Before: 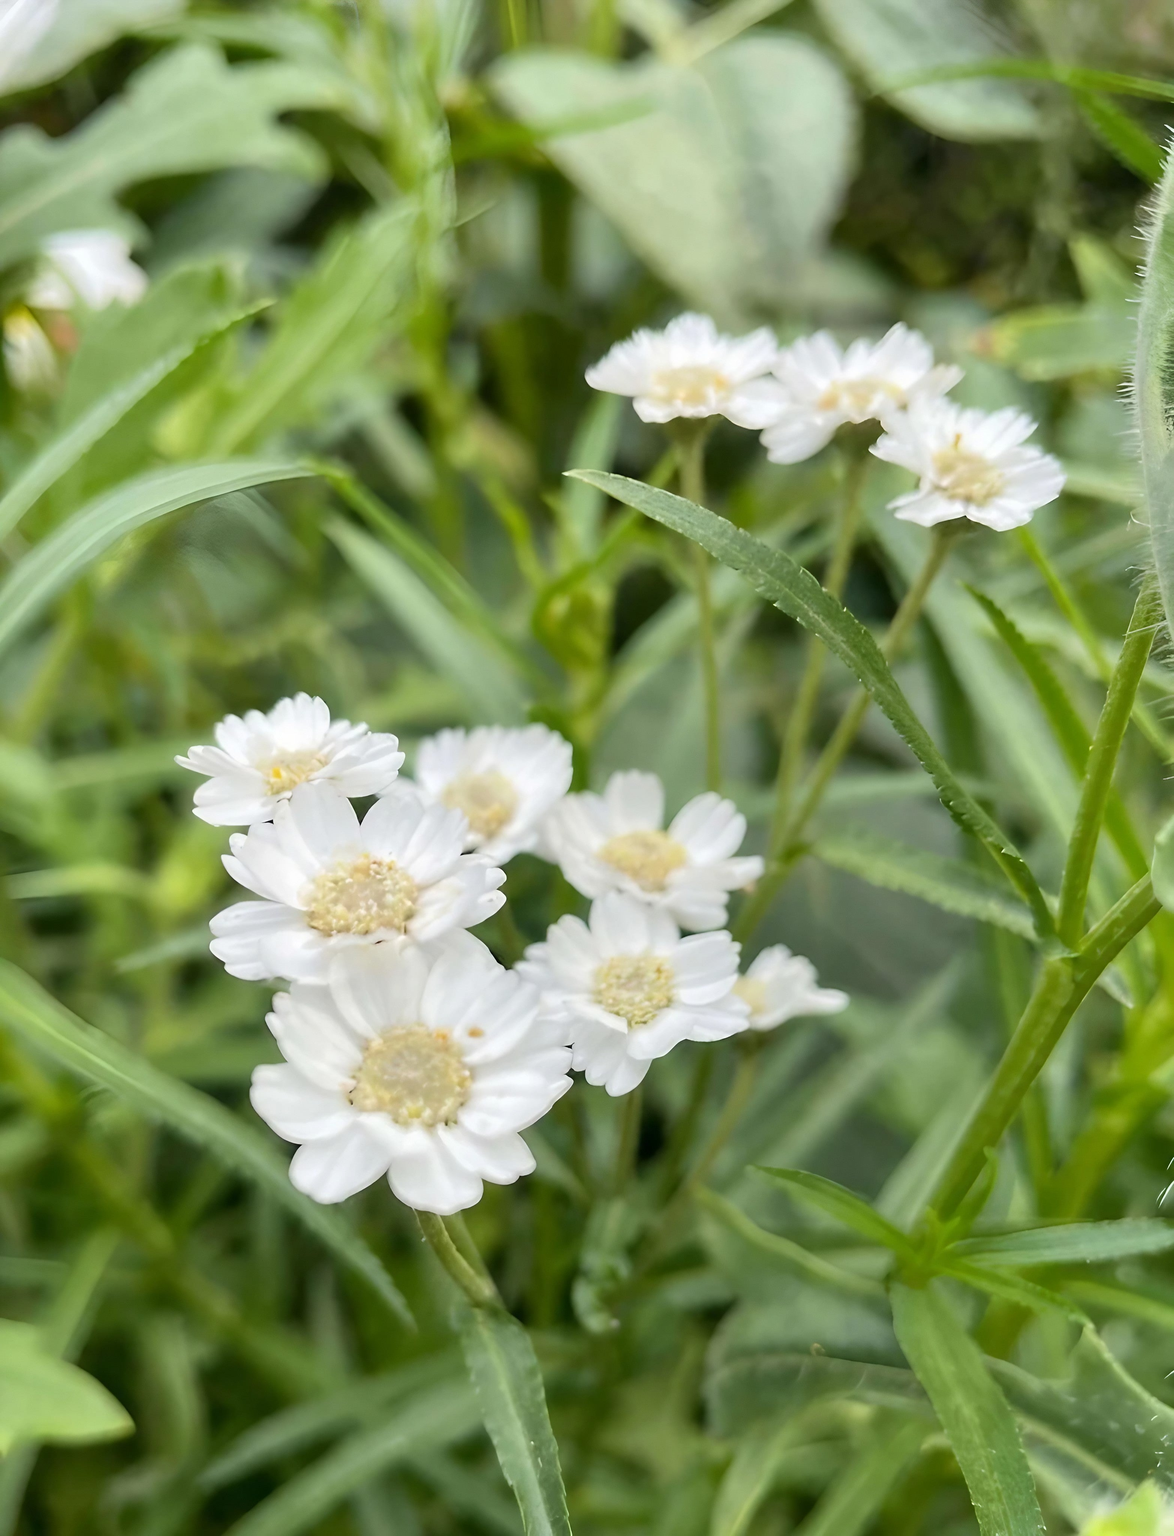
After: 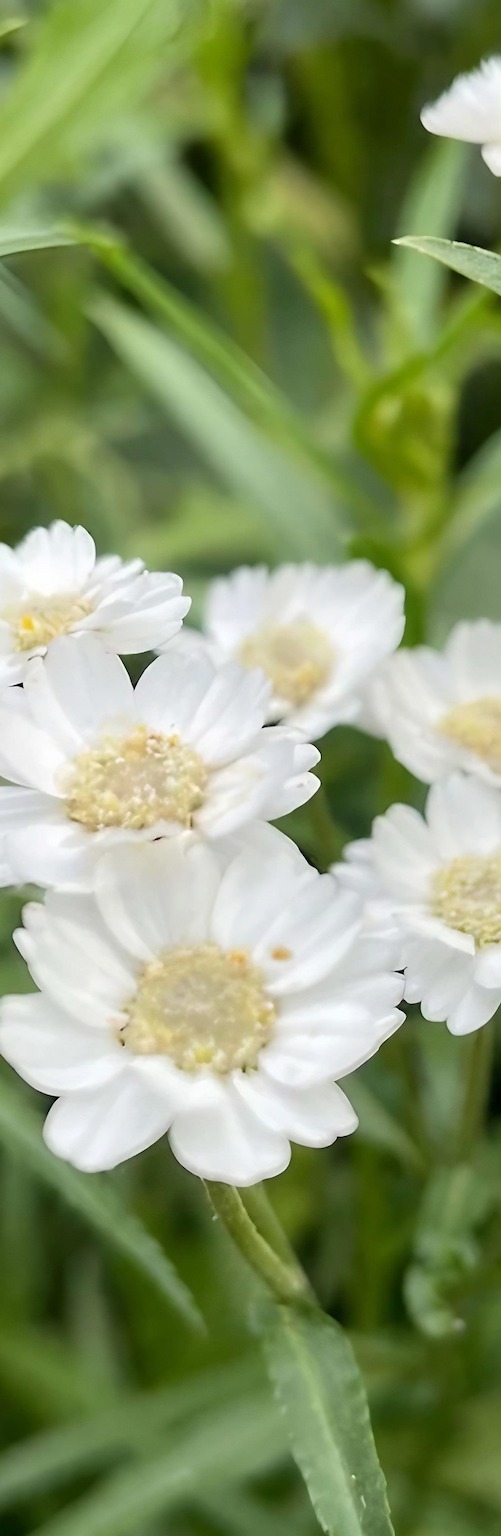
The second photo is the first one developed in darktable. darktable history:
rotate and perspective: automatic cropping off
tone equalizer: -8 EV -0.55 EV
crop and rotate: left 21.77%, top 18.528%, right 44.676%, bottom 2.997%
